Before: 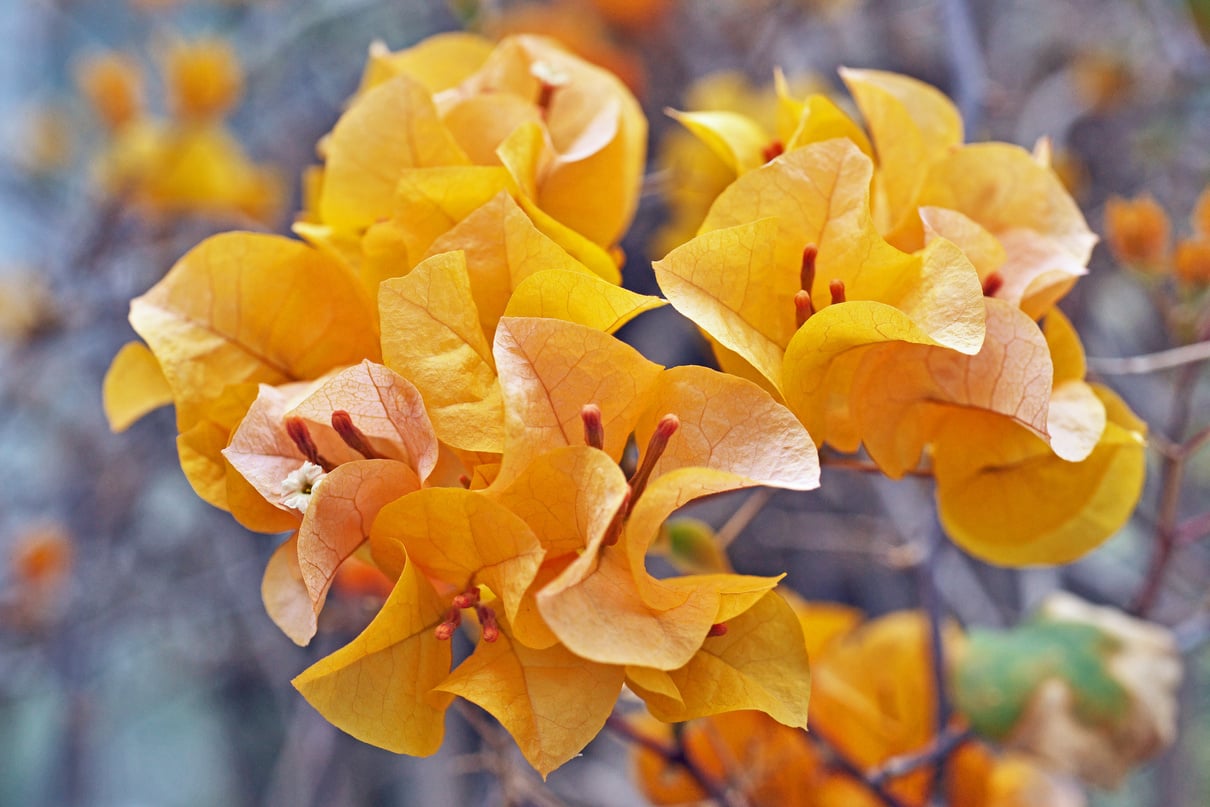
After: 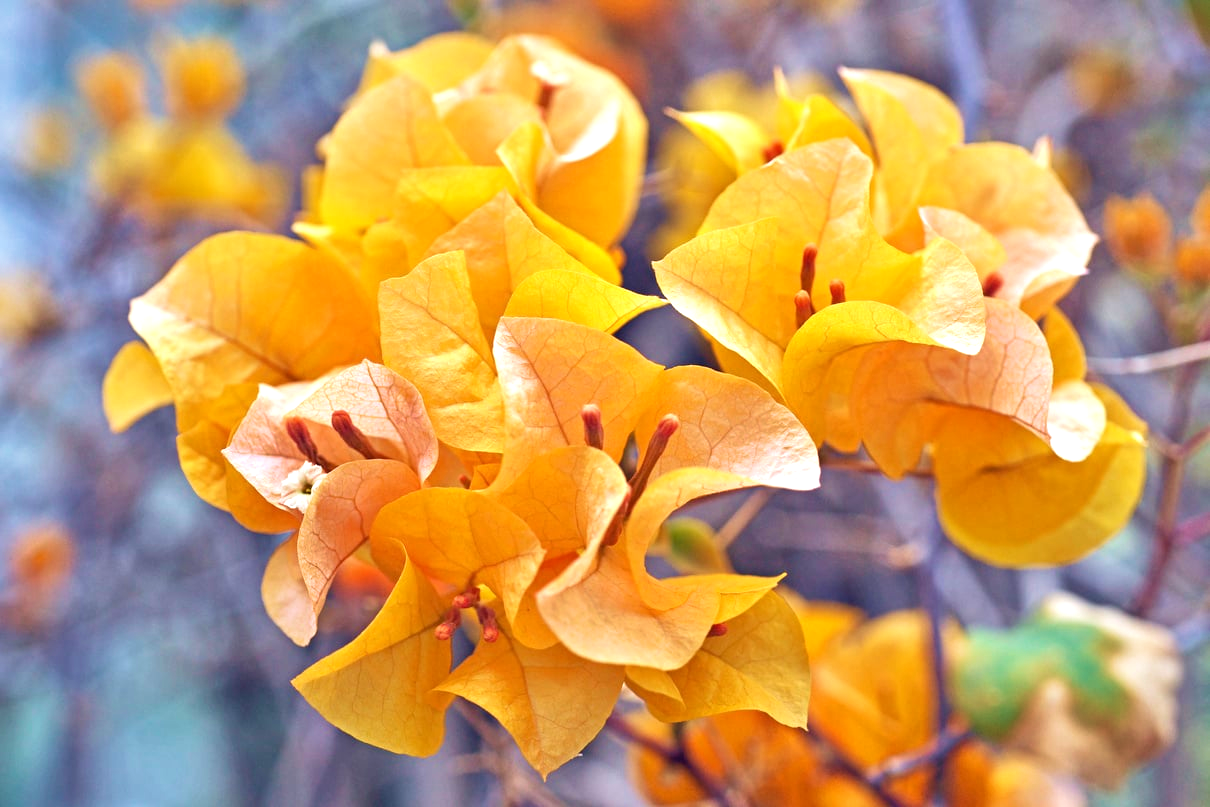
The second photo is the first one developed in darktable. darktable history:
velvia: strength 45%
exposure: black level correction 0.001, exposure 0.5 EV, compensate exposure bias true, compensate highlight preservation false
